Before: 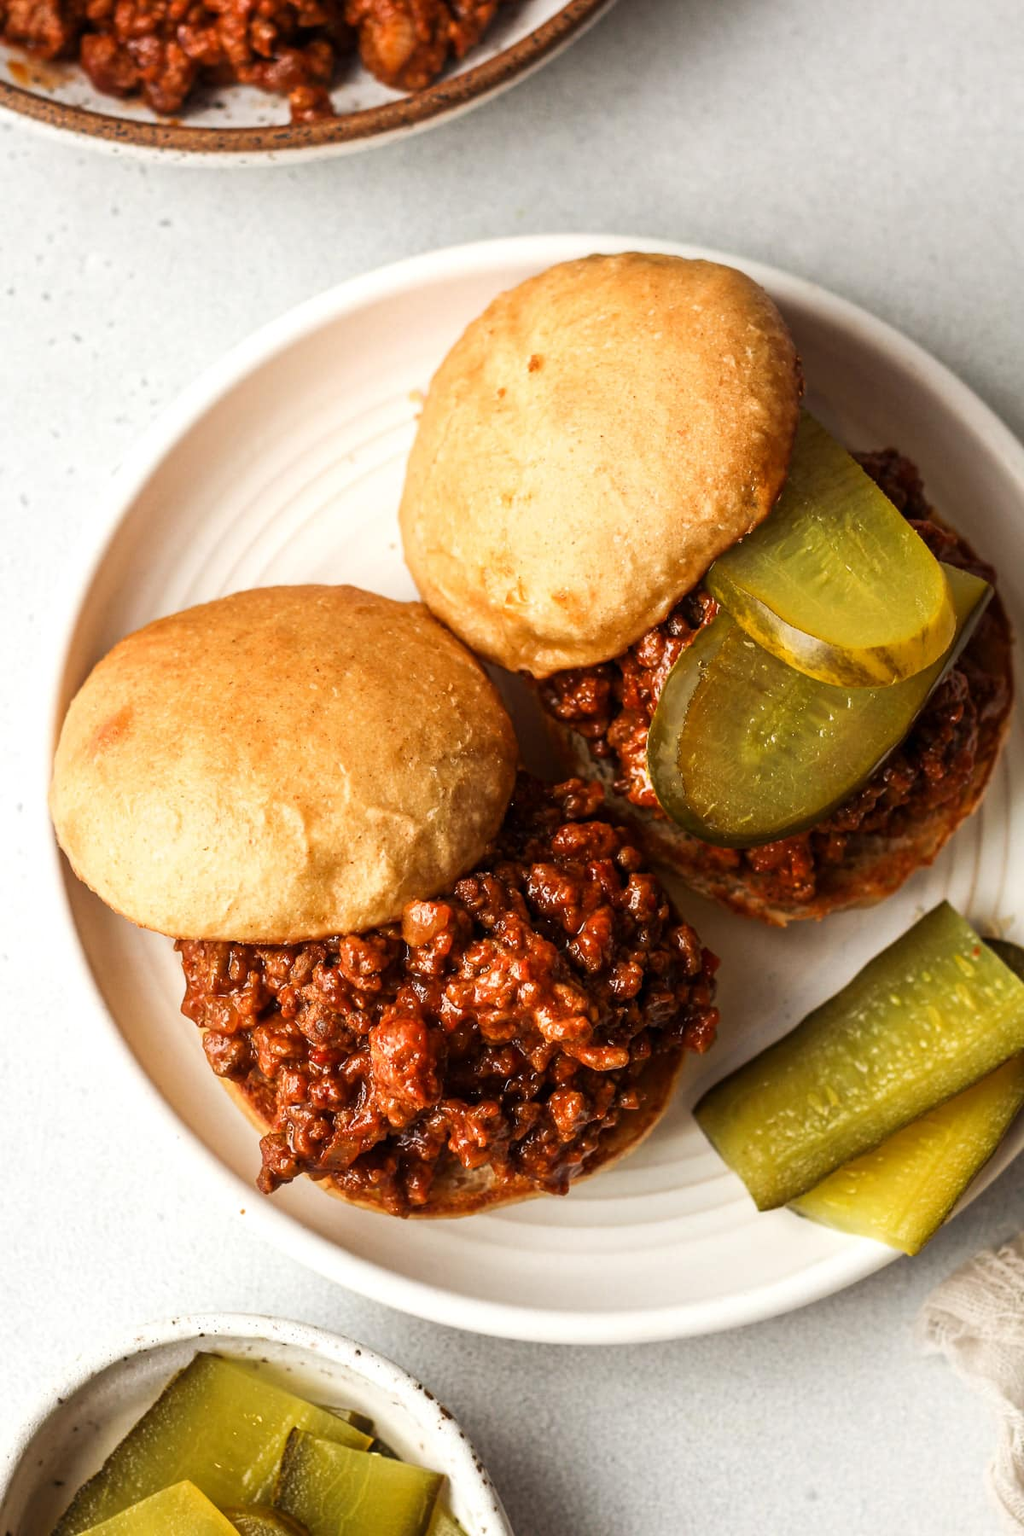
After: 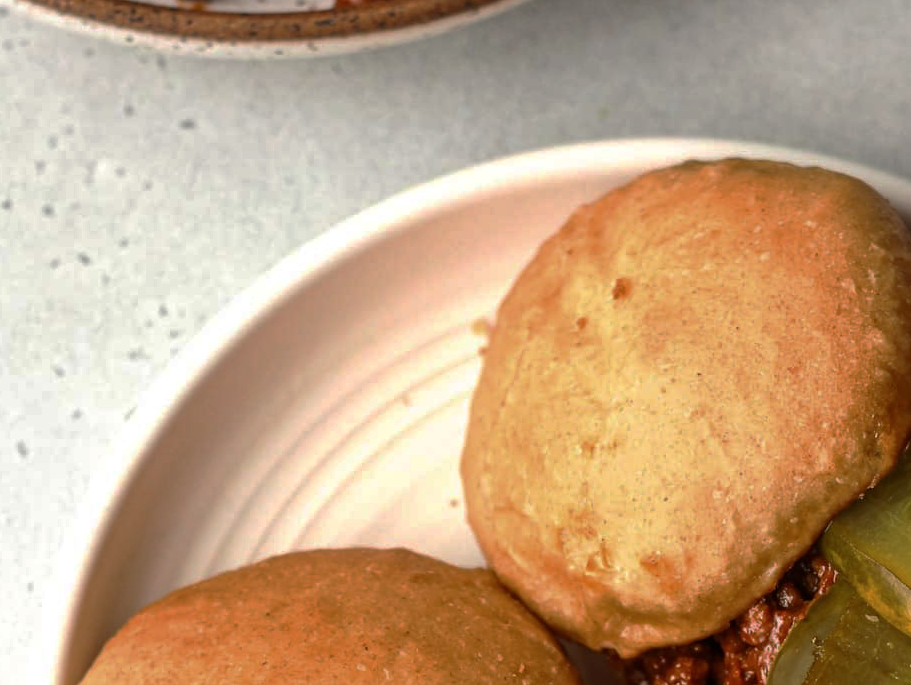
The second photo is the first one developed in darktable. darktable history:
crop: left 0.516%, top 7.645%, right 23.5%, bottom 54.295%
base curve: curves: ch0 [(0, 0) (0.841, 0.609) (1, 1)], preserve colors none
